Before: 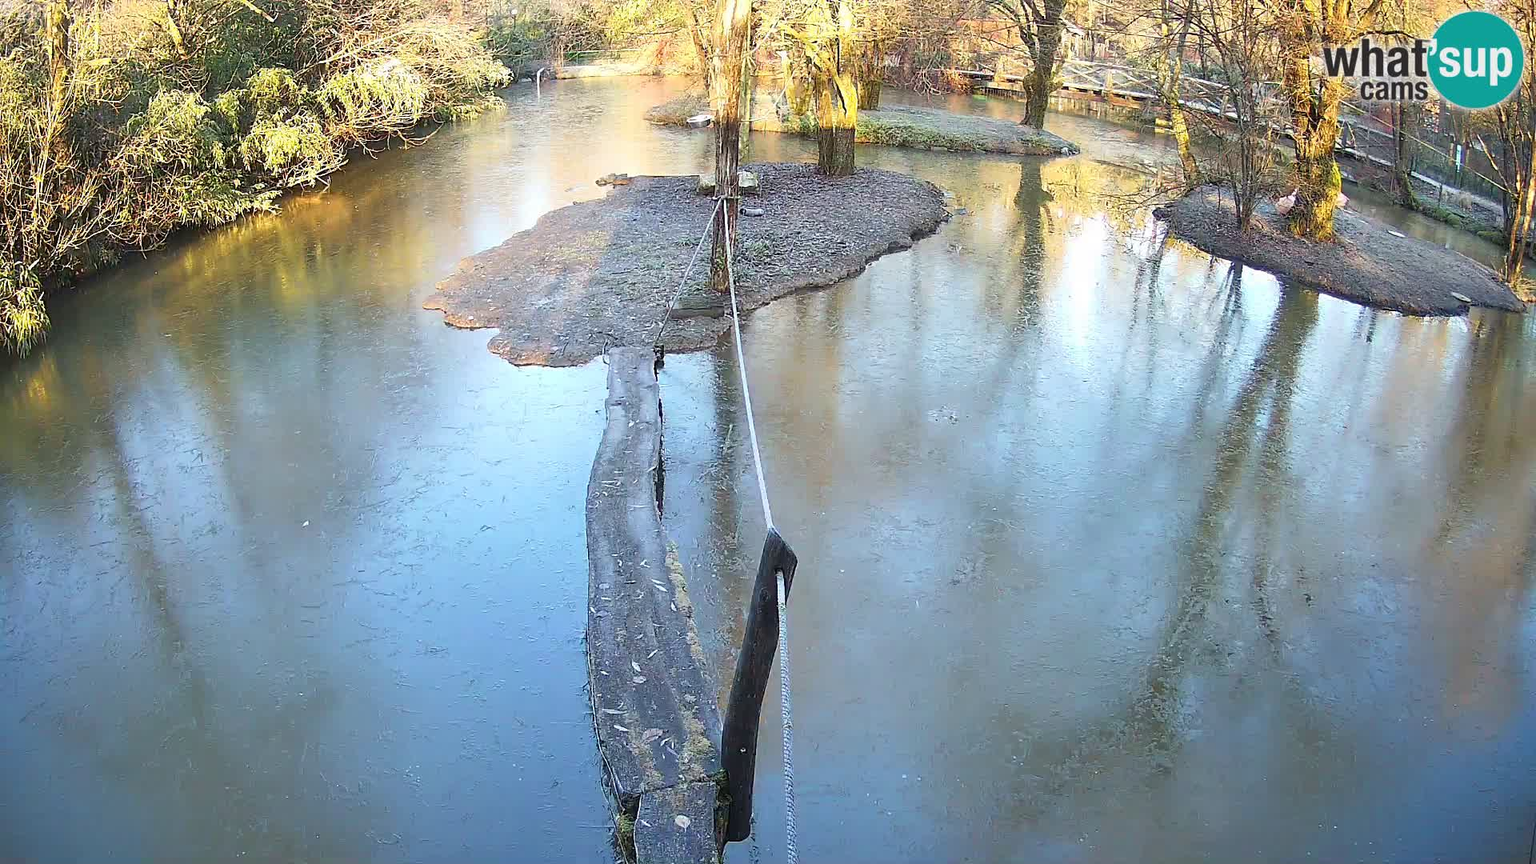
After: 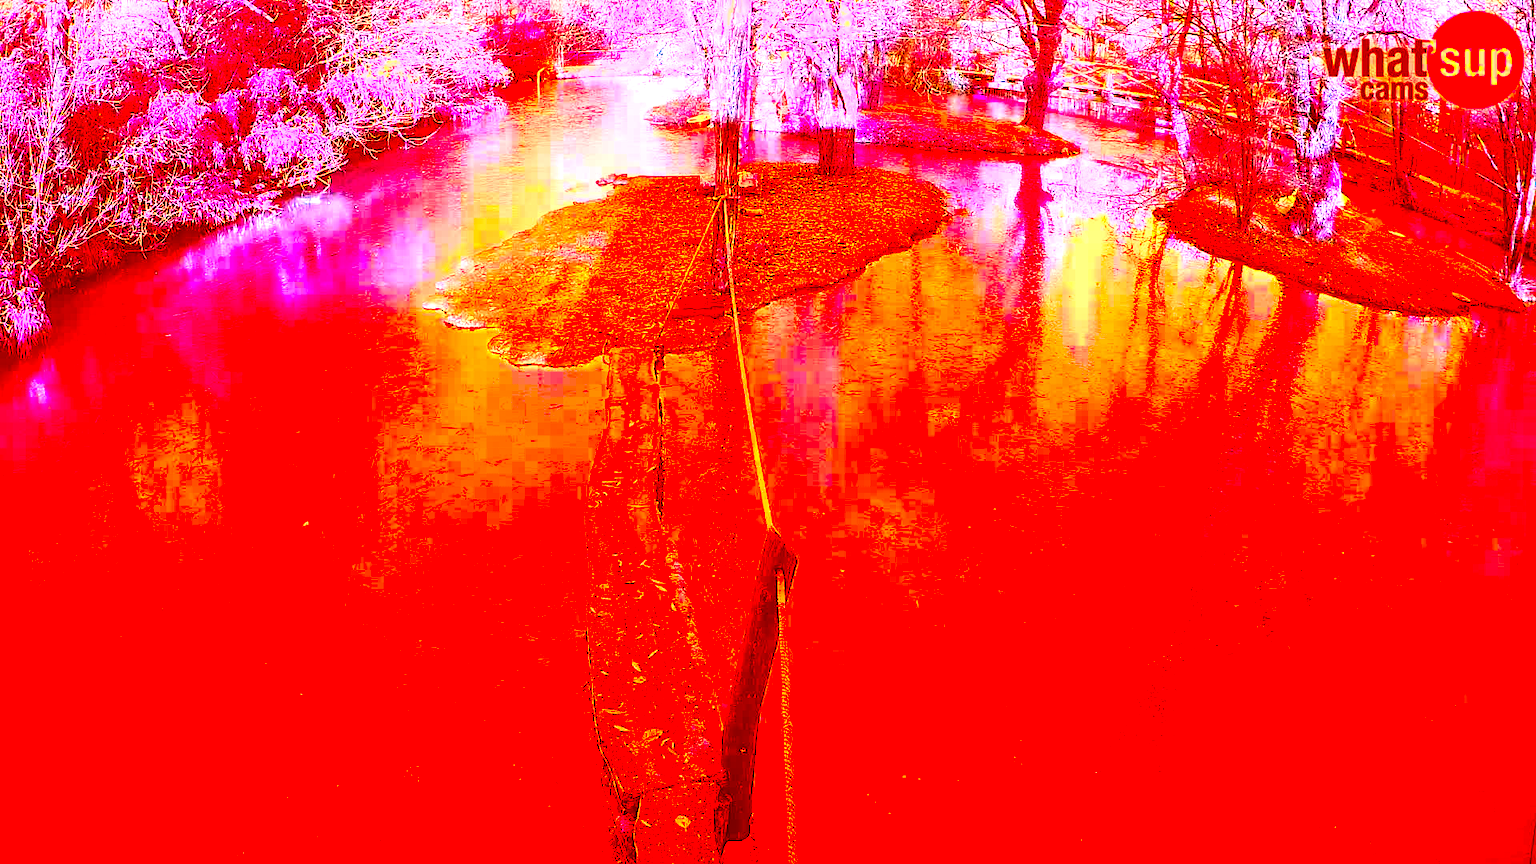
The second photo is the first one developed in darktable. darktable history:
color correction: highlights a* -38.94, highlights b* -39.47, shadows a* -39.94, shadows b* -39.72, saturation -2.99
exposure: exposure 1.154 EV, compensate exposure bias true, compensate highlight preservation false
local contrast: highlights 60%, shadows 61%, detail 160%
